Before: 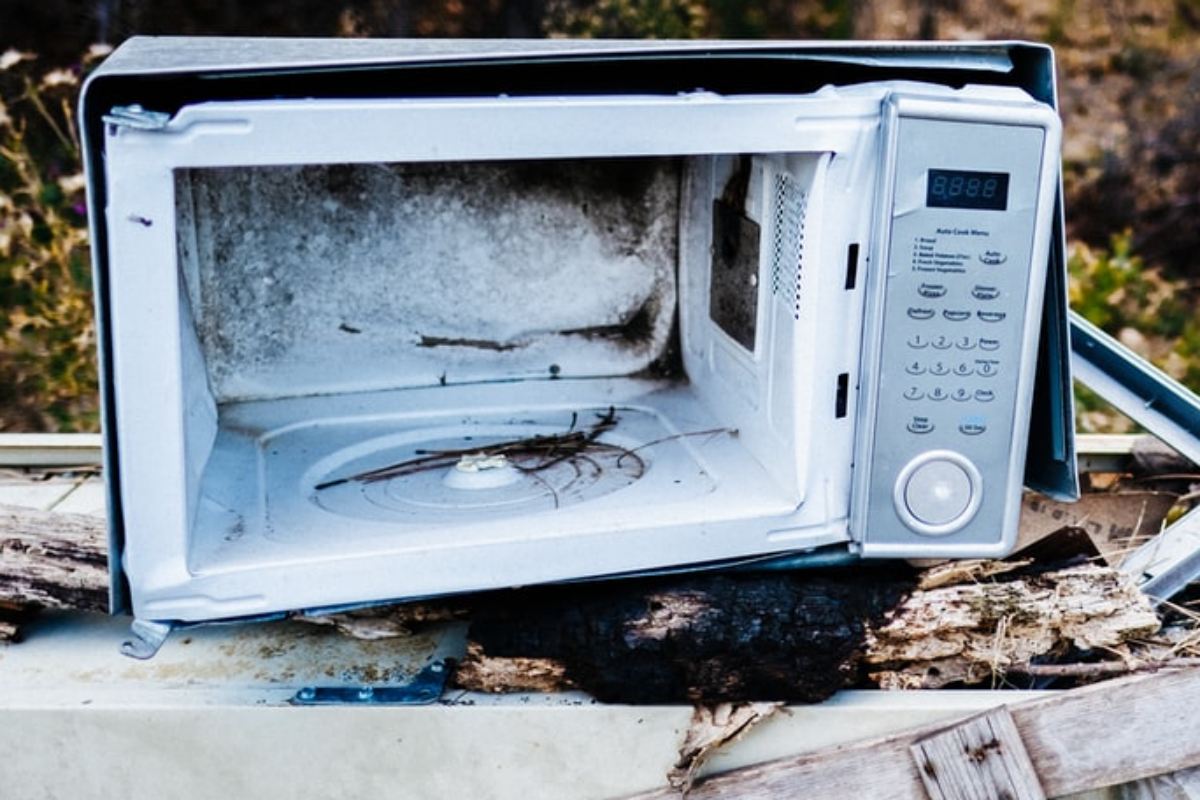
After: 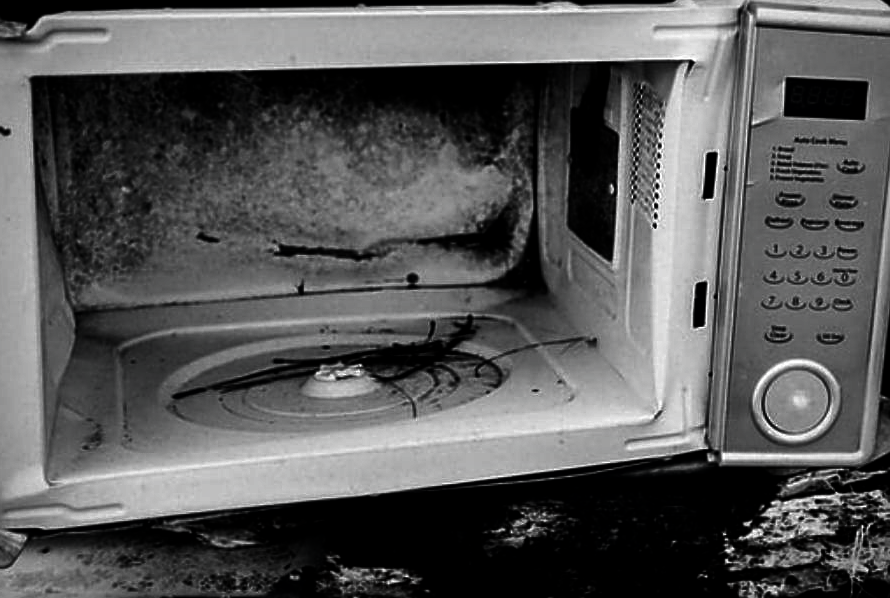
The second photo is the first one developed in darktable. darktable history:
vignetting: center (-0.031, -0.047)
contrast brightness saturation: contrast 0.023, brightness -0.985, saturation -0.986
shadows and highlights: radius 127.45, shadows 30.46, highlights -31.21, low approximation 0.01, soften with gaussian
sharpen: on, module defaults
crop and rotate: left 11.915%, top 11.443%, right 13.856%, bottom 13.714%
